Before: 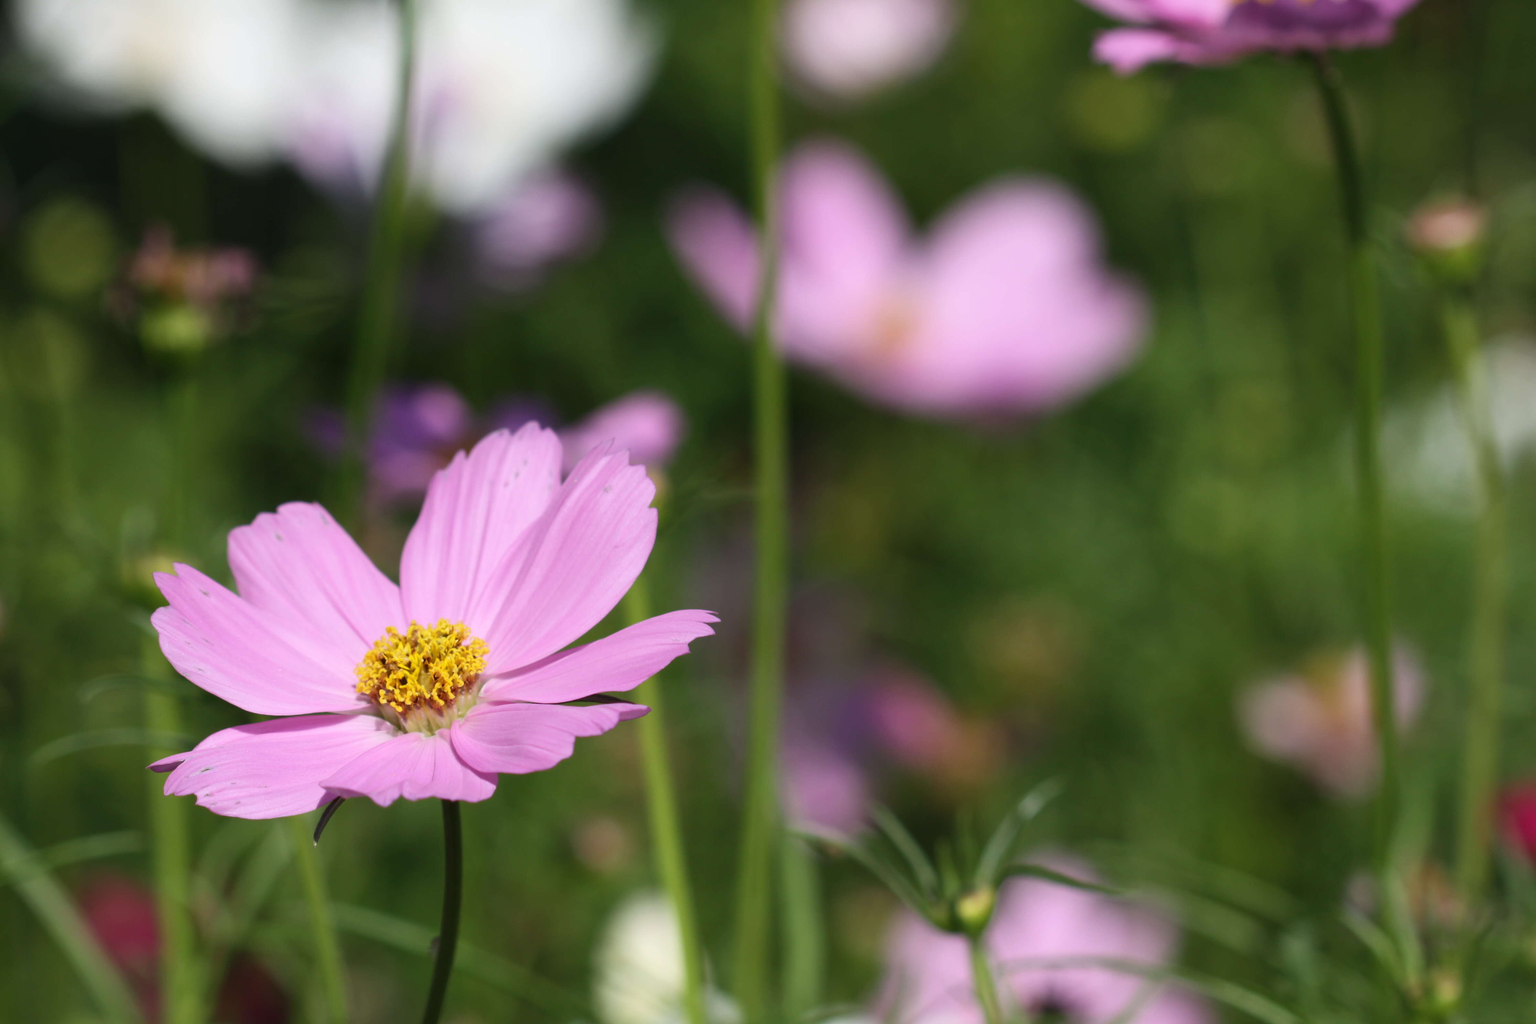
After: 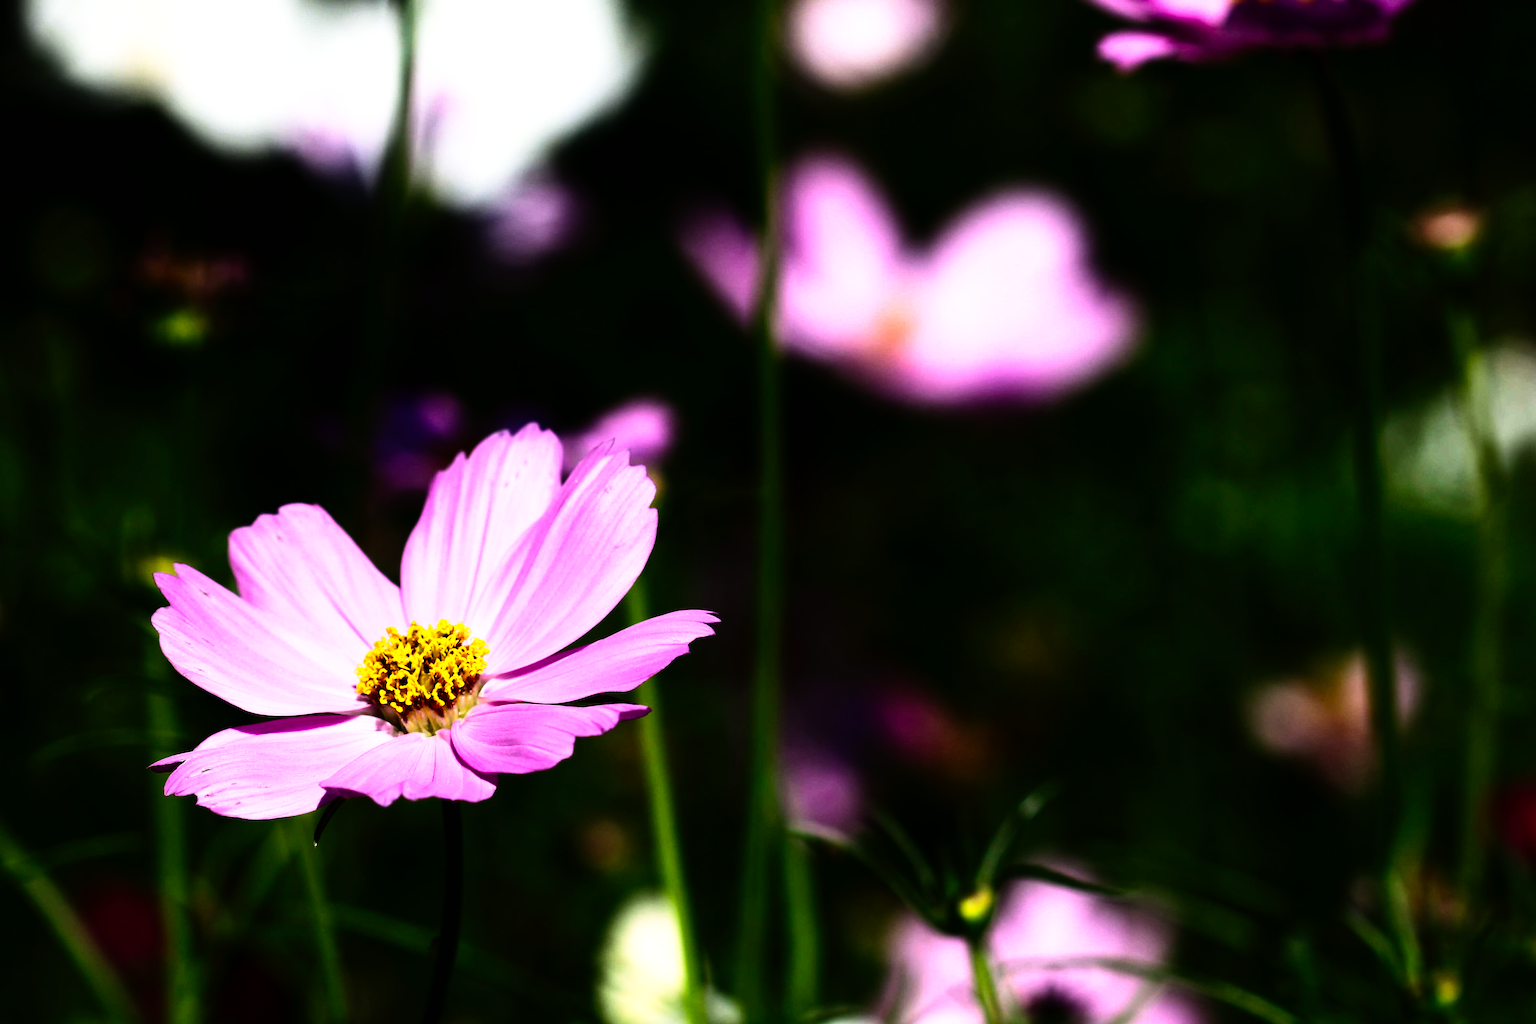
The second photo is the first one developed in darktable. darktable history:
tone curve: curves: ch0 [(0, 0) (0.003, 0.001) (0.011, 0.002) (0.025, 0.002) (0.044, 0.006) (0.069, 0.01) (0.1, 0.017) (0.136, 0.023) (0.177, 0.038) (0.224, 0.066) (0.277, 0.118) (0.335, 0.185) (0.399, 0.264) (0.468, 0.365) (0.543, 0.475) (0.623, 0.606) (0.709, 0.759) (0.801, 0.923) (0.898, 0.999) (1, 1)], preserve colors none
exposure: black level correction 0.001, exposure -0.2 EV, compensate highlight preservation false
contrast brightness saturation: contrast 0.308, brightness -0.073, saturation 0.173
sharpen: on, module defaults
